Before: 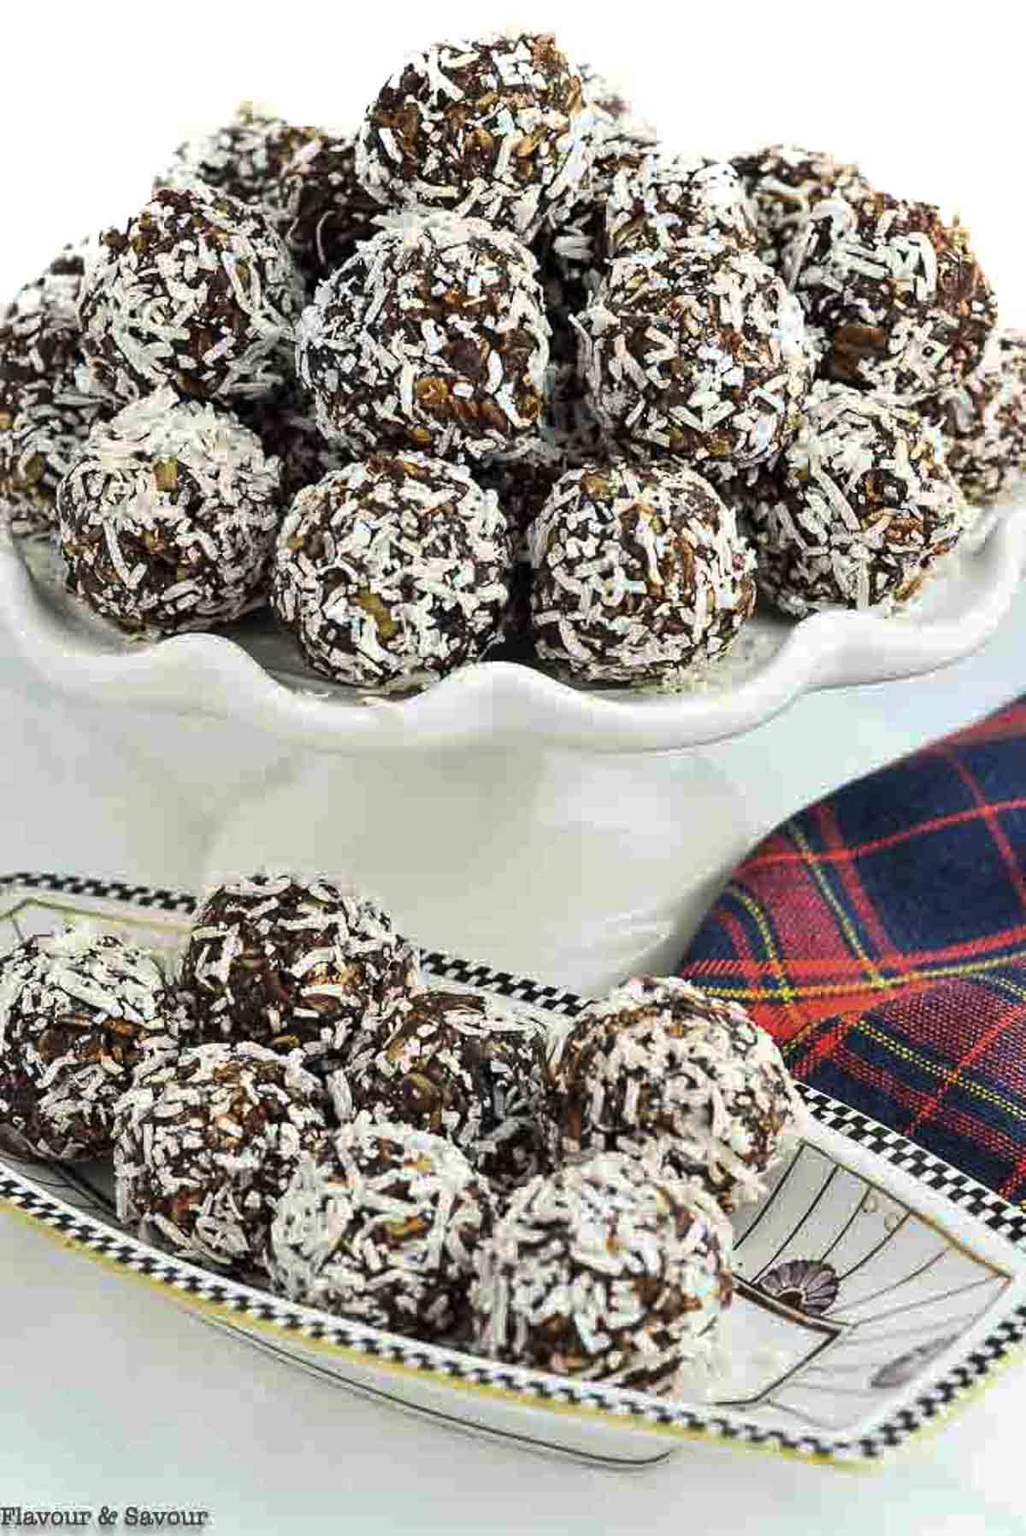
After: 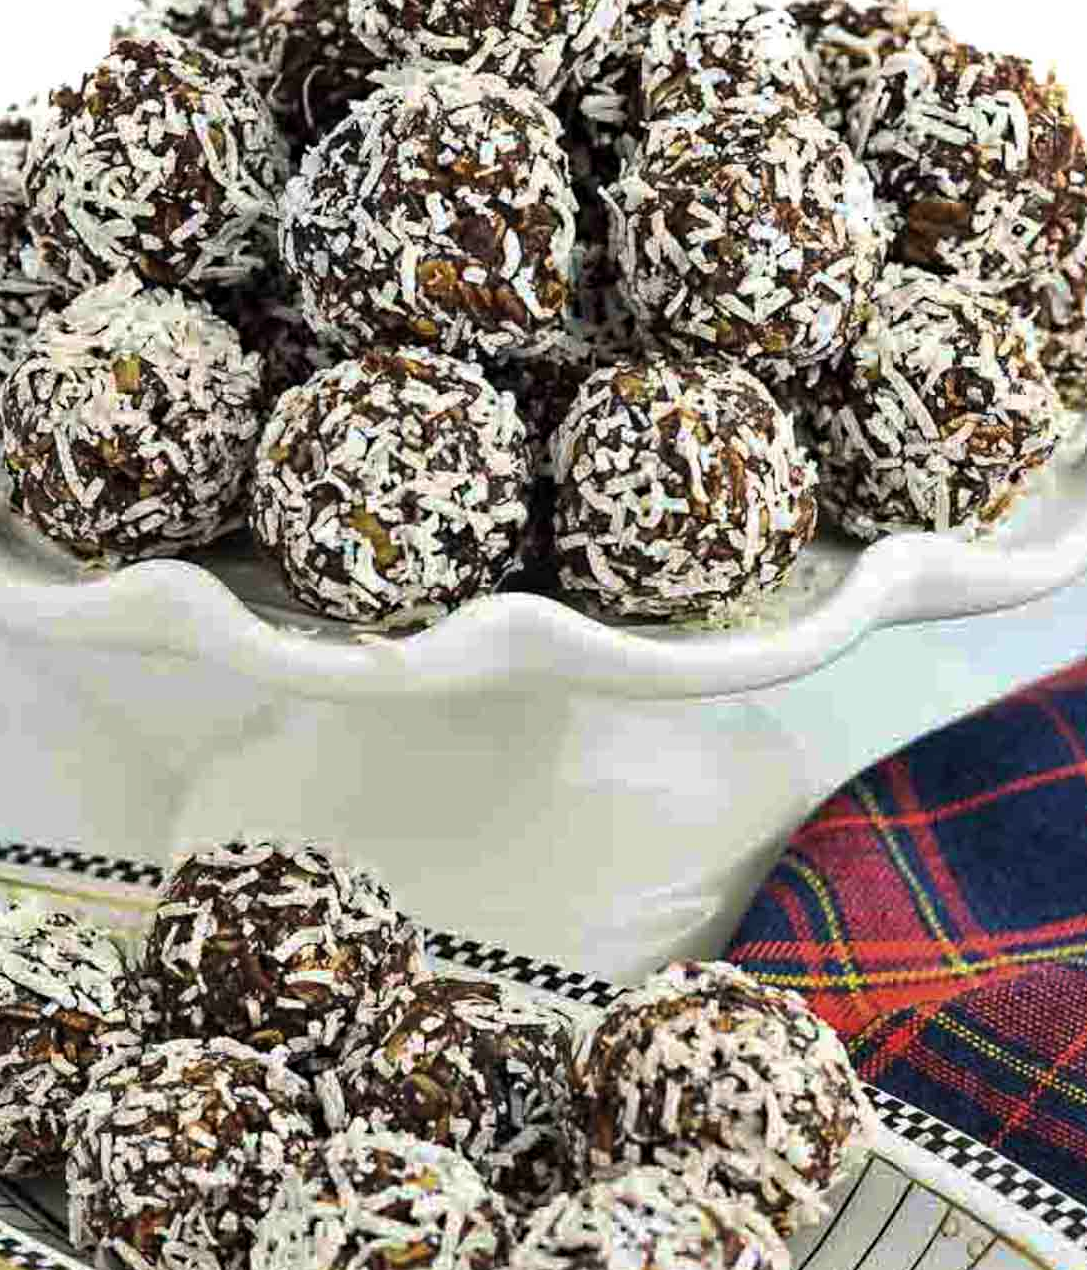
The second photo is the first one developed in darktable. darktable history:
velvia: strength 16.99%
haze removal: compatibility mode true, adaptive false
crop: left 5.622%, top 10.122%, right 3.793%, bottom 19.149%
